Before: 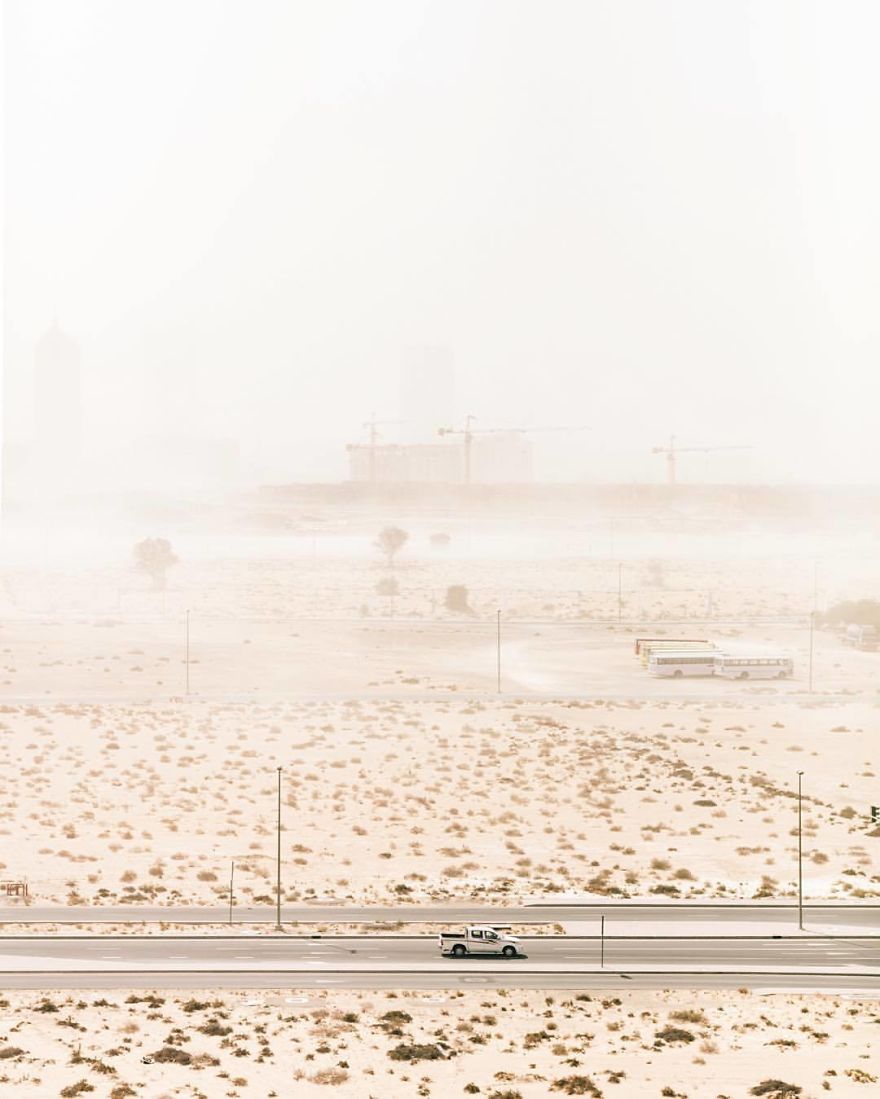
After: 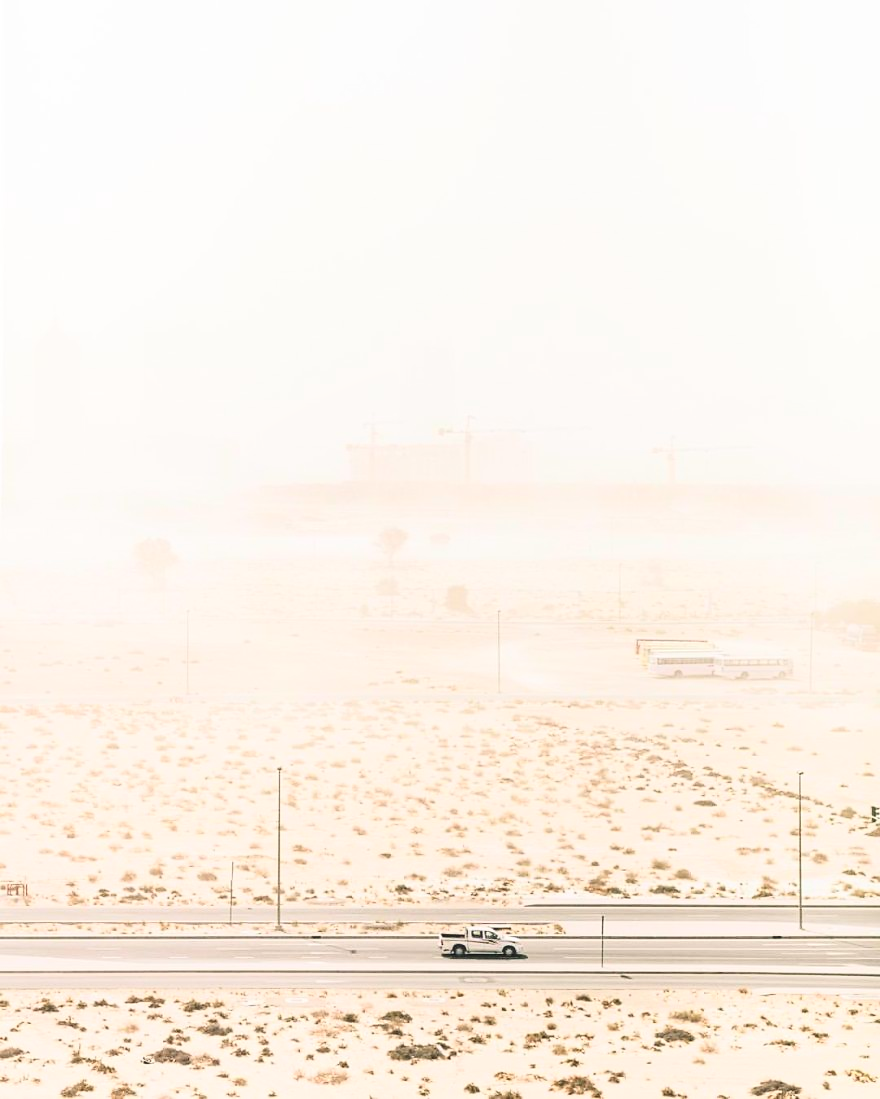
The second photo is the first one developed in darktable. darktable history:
contrast equalizer: octaves 7, y [[0.439, 0.44, 0.442, 0.457, 0.493, 0.498], [0.5 ×6], [0.5 ×6], [0 ×6], [0 ×6]]
tone curve: curves: ch0 [(0, 0) (0.003, 0.011) (0.011, 0.019) (0.025, 0.03) (0.044, 0.045) (0.069, 0.061) (0.1, 0.085) (0.136, 0.119) (0.177, 0.159) (0.224, 0.205) (0.277, 0.261) (0.335, 0.329) (0.399, 0.407) (0.468, 0.508) (0.543, 0.606) (0.623, 0.71) (0.709, 0.815) (0.801, 0.903) (0.898, 0.957) (1, 1)], color space Lab, independent channels, preserve colors none
